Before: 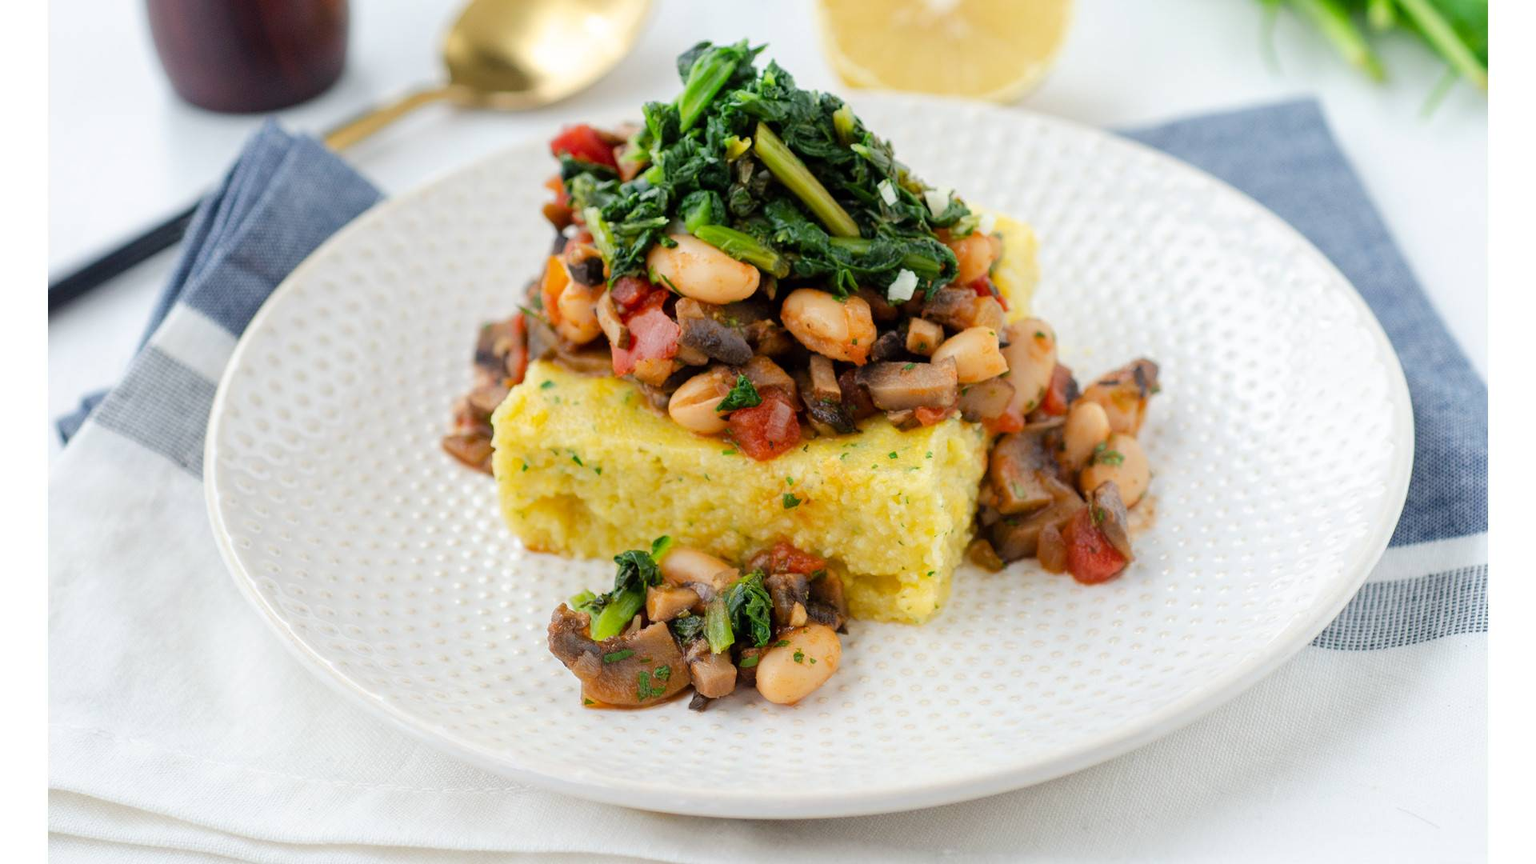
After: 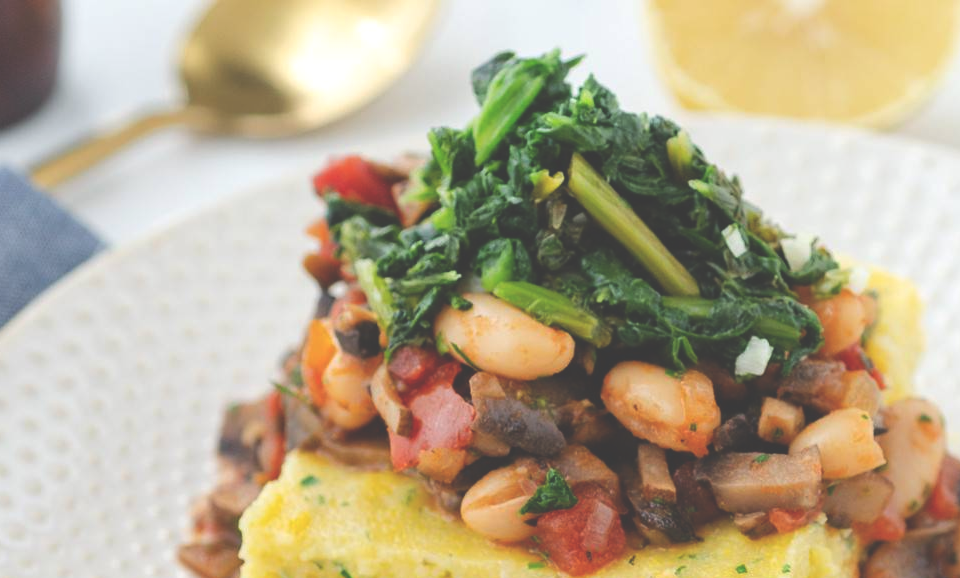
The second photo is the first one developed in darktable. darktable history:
exposure: black level correction -0.041, exposure 0.064 EV, compensate highlight preservation false
crop: left 19.556%, right 30.401%, bottom 46.458%
